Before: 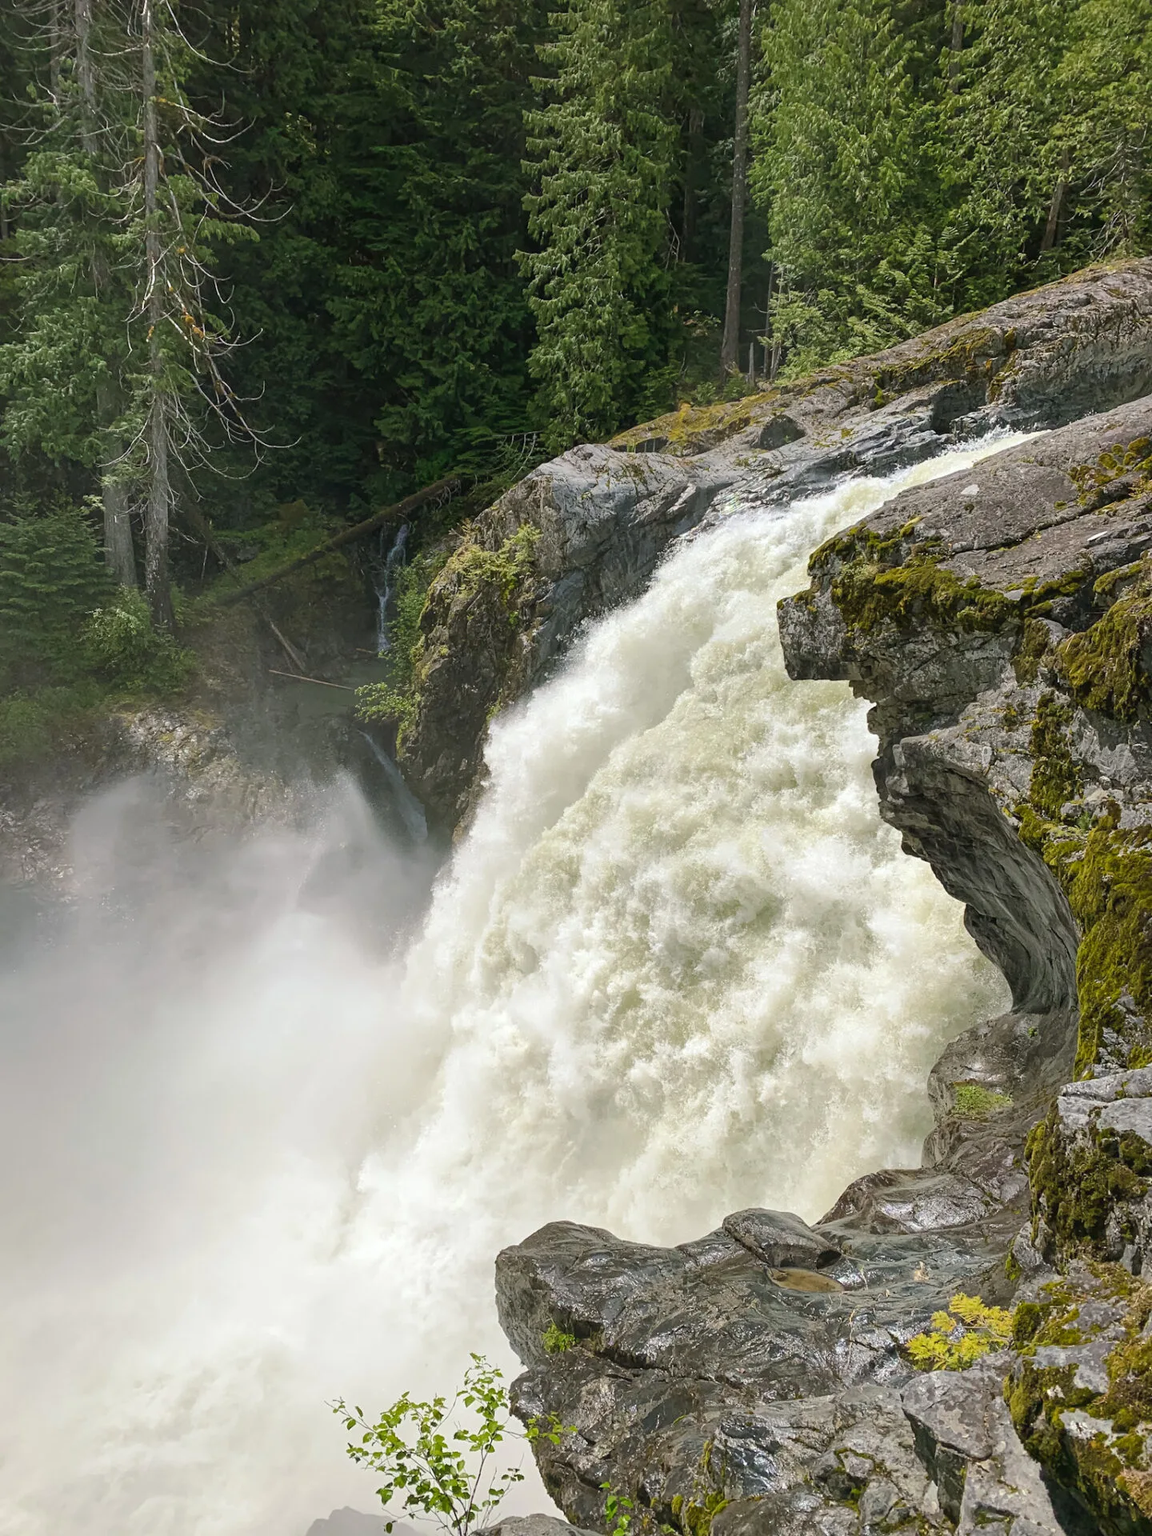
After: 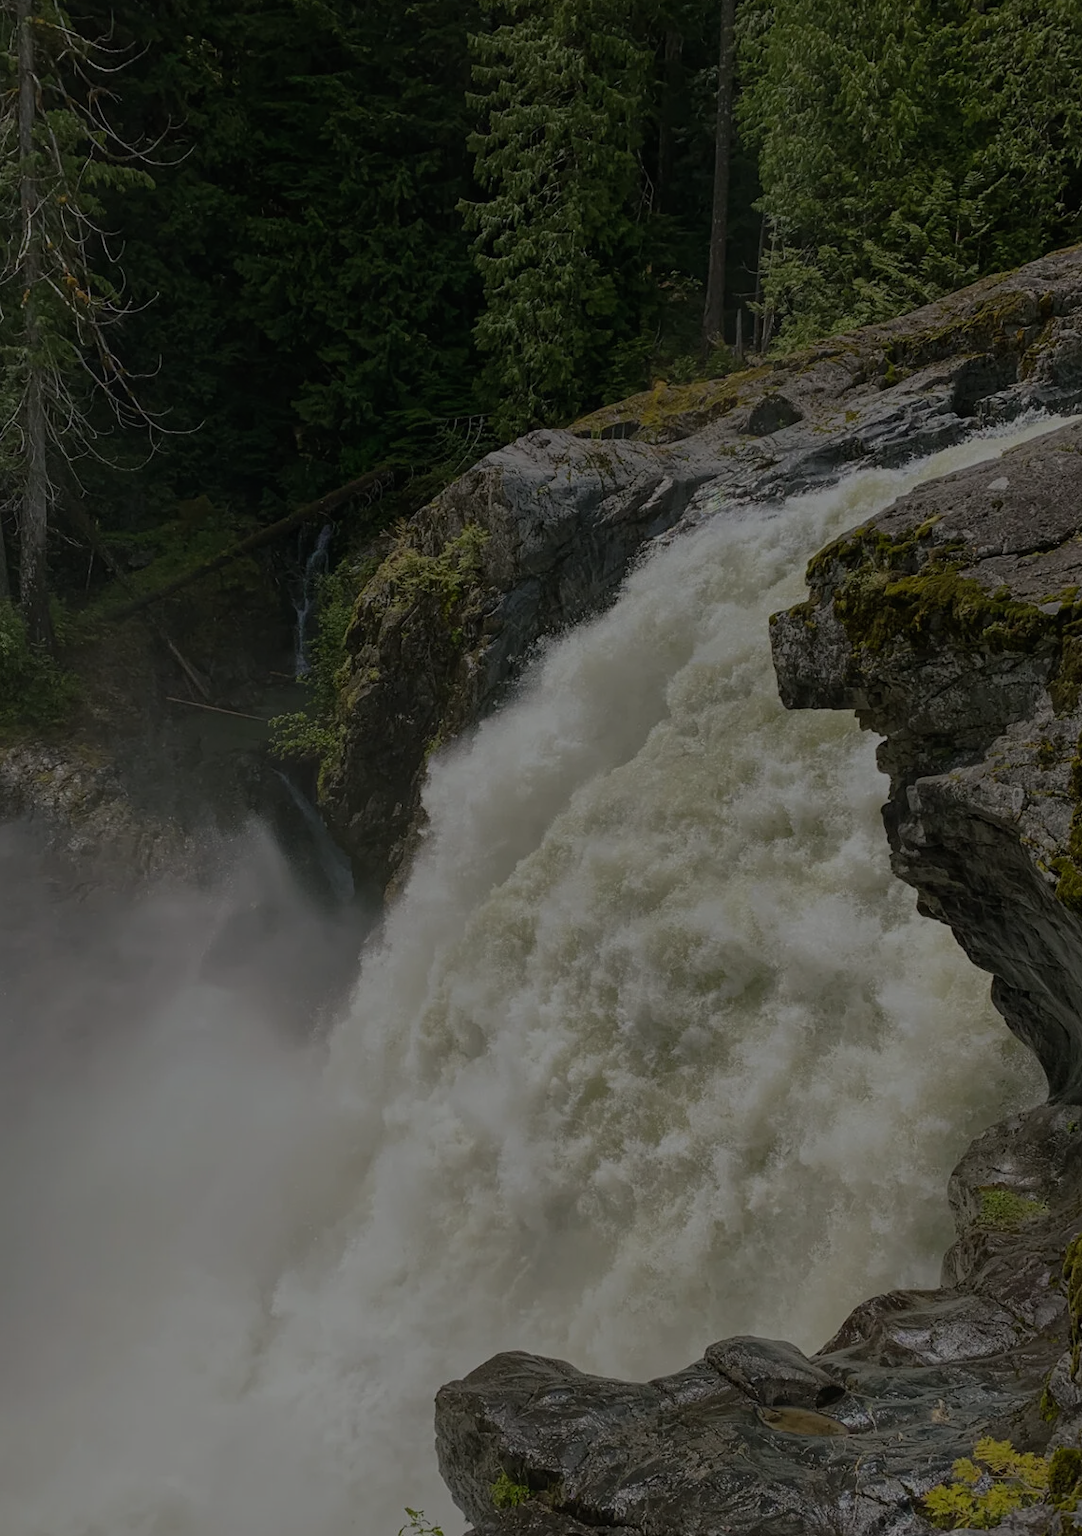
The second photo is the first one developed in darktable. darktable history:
exposure: exposure -2.002 EV, compensate highlight preservation false
crop: left 11.225%, top 5.381%, right 9.565%, bottom 10.314%
